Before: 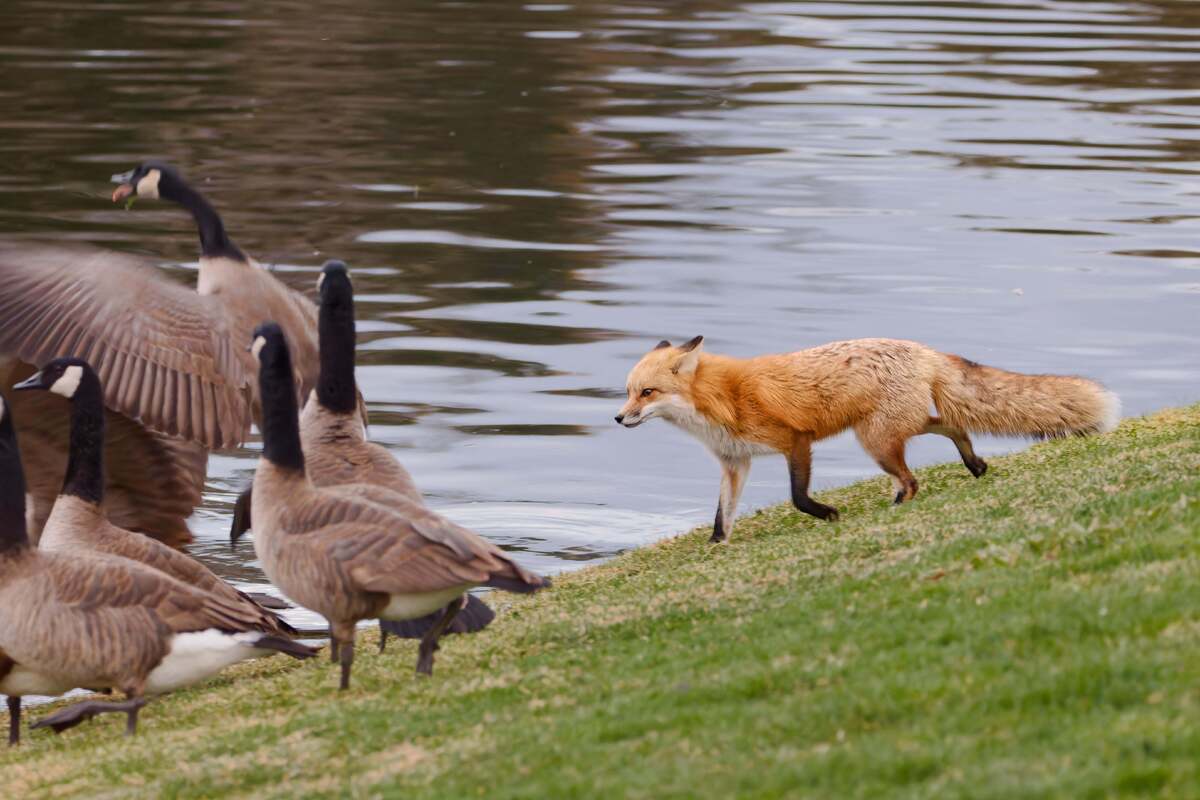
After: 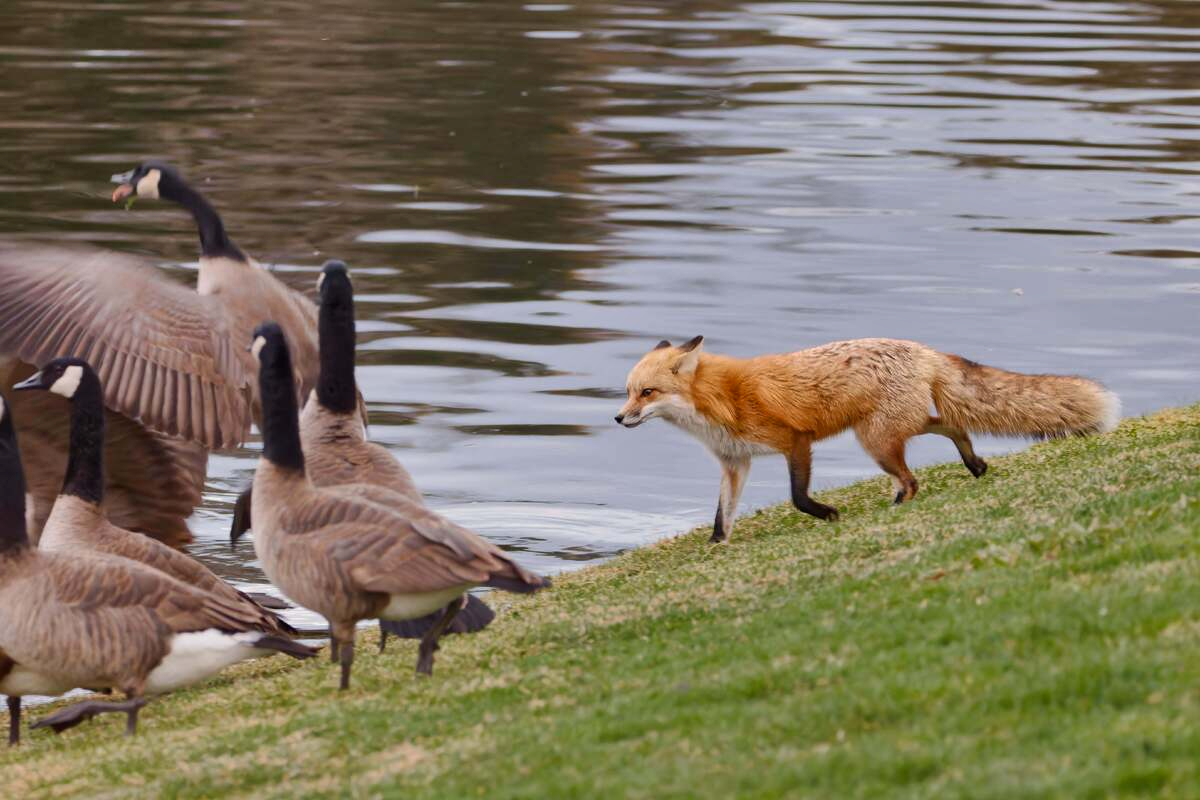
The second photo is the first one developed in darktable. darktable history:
shadows and highlights: white point adjustment 0.162, highlights -69.27, soften with gaussian
